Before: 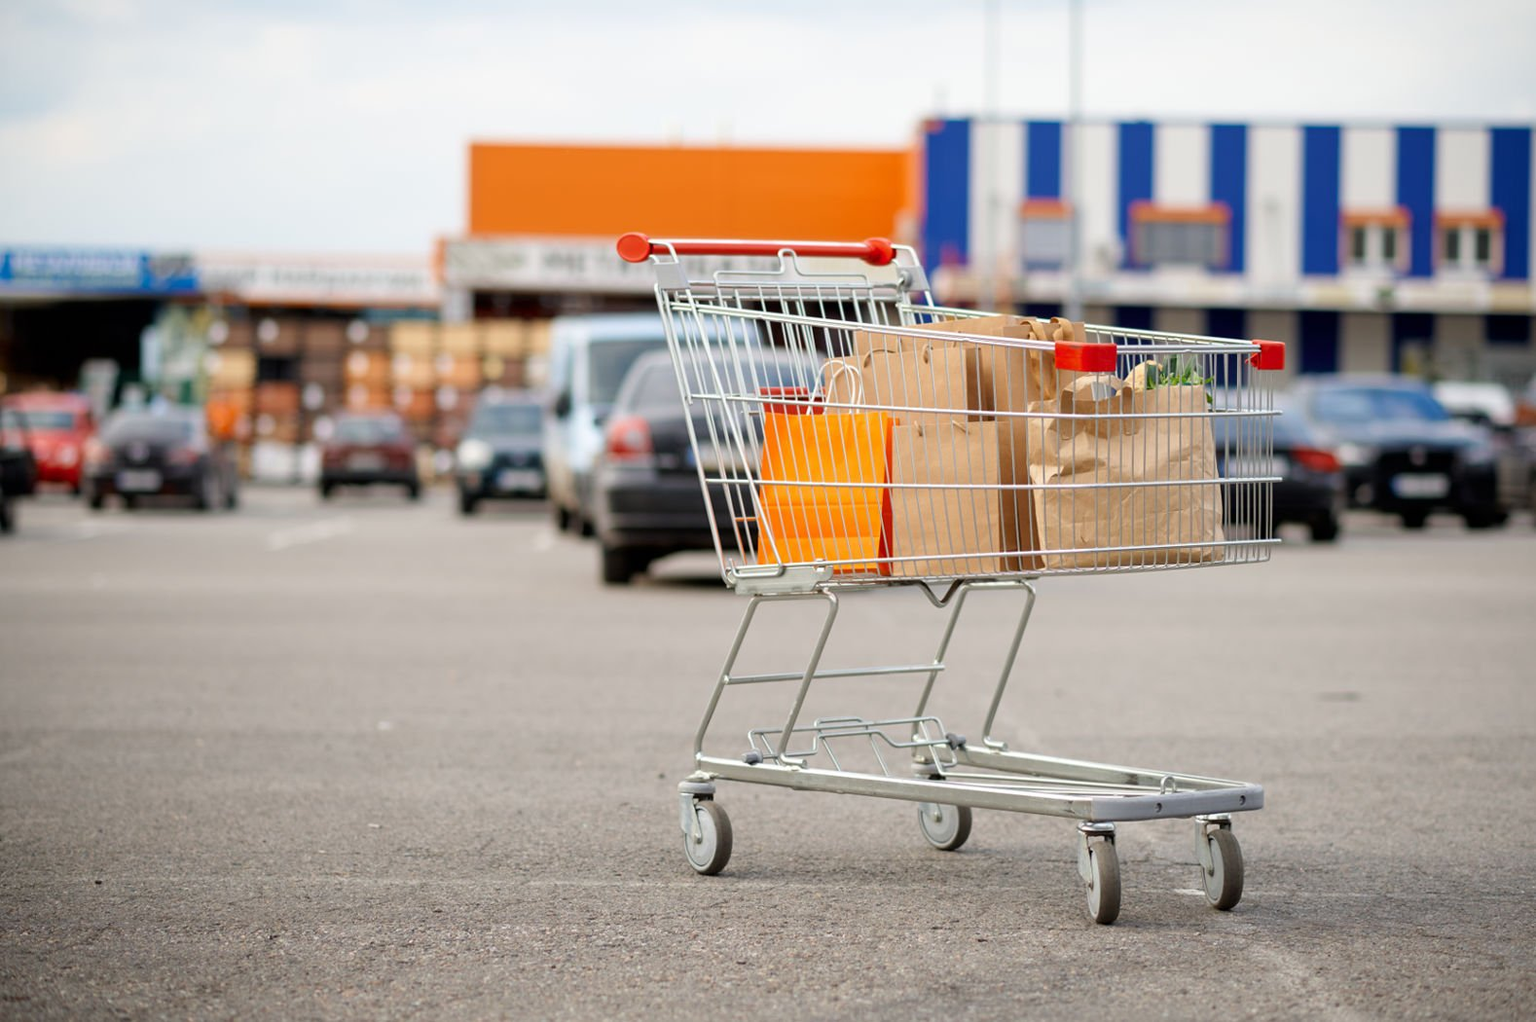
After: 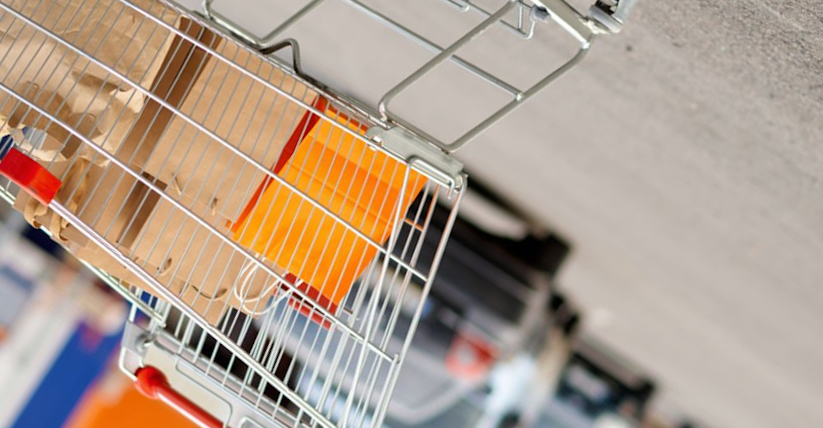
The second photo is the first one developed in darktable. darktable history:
crop and rotate: angle 147.3°, left 9.161%, top 15.663%, right 4.54%, bottom 16.938%
color correction: highlights b* 0.031, saturation 0.993
